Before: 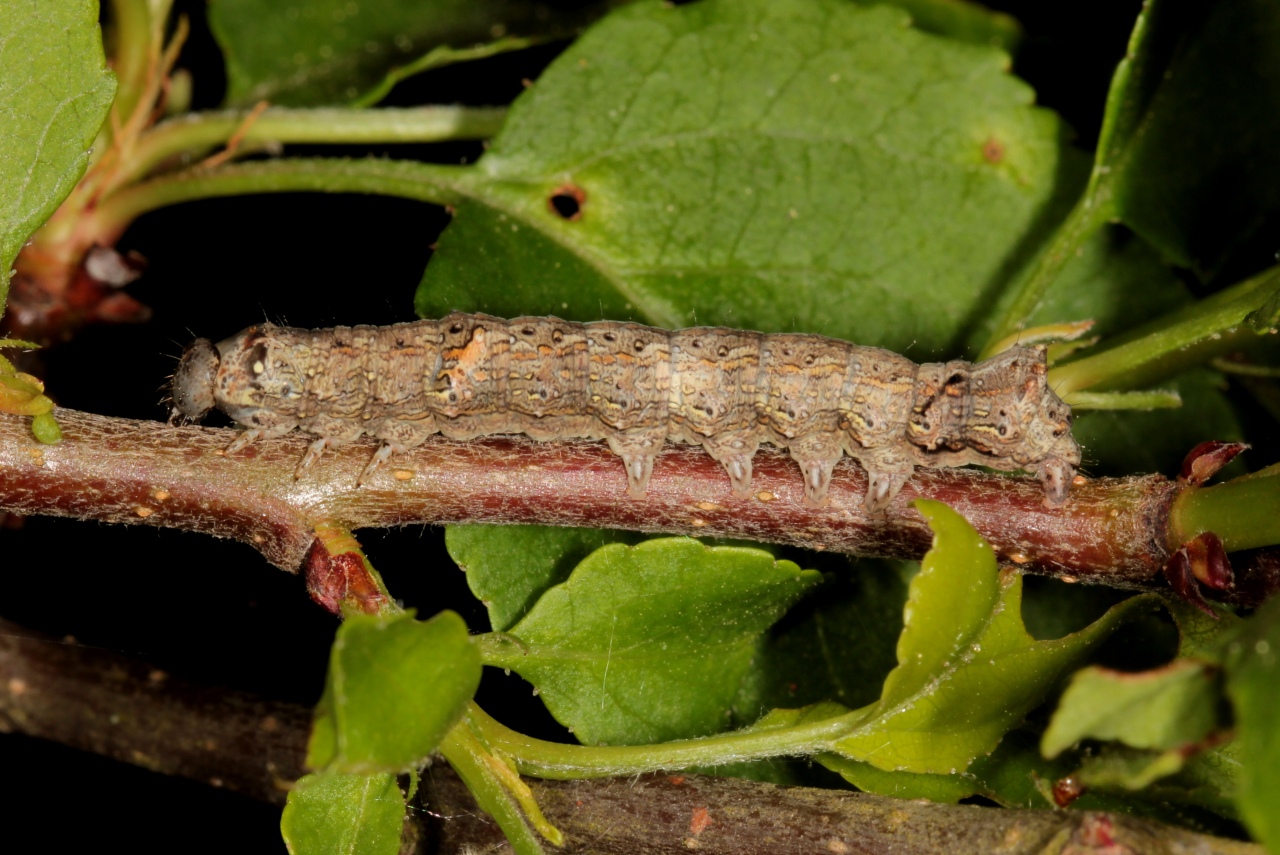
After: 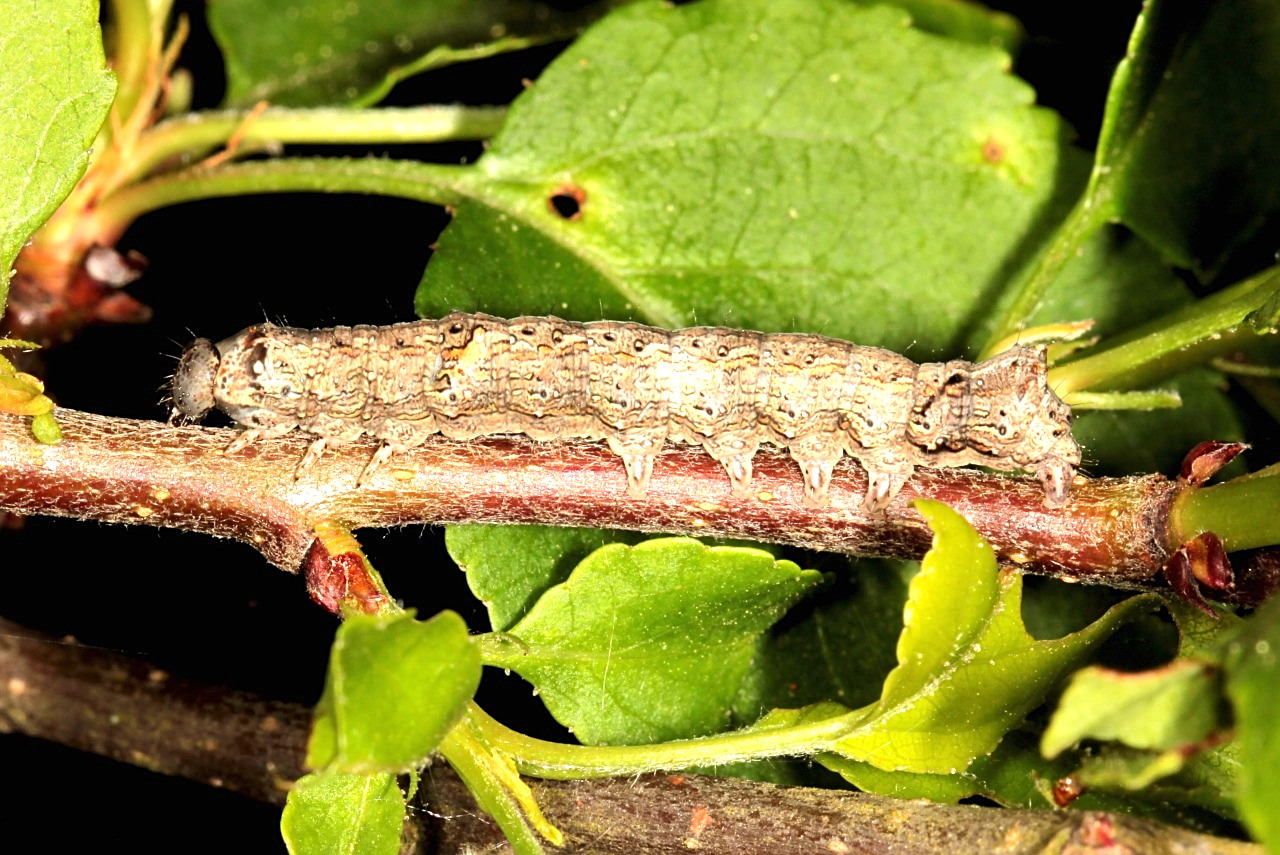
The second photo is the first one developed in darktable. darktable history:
sharpen: radius 1.924
exposure: black level correction 0, exposure 1.37 EV, compensate highlight preservation false
